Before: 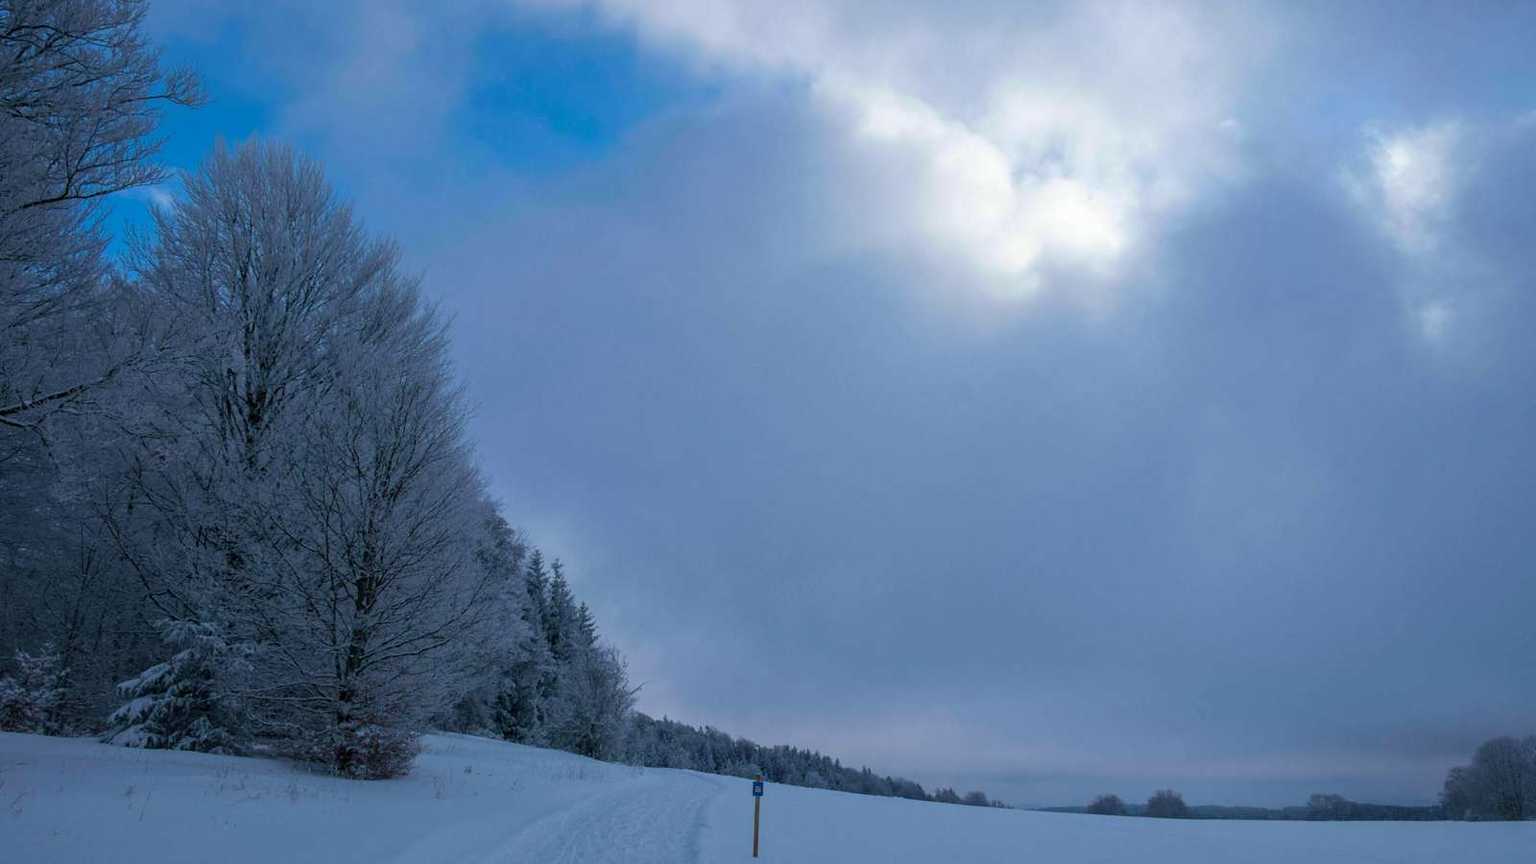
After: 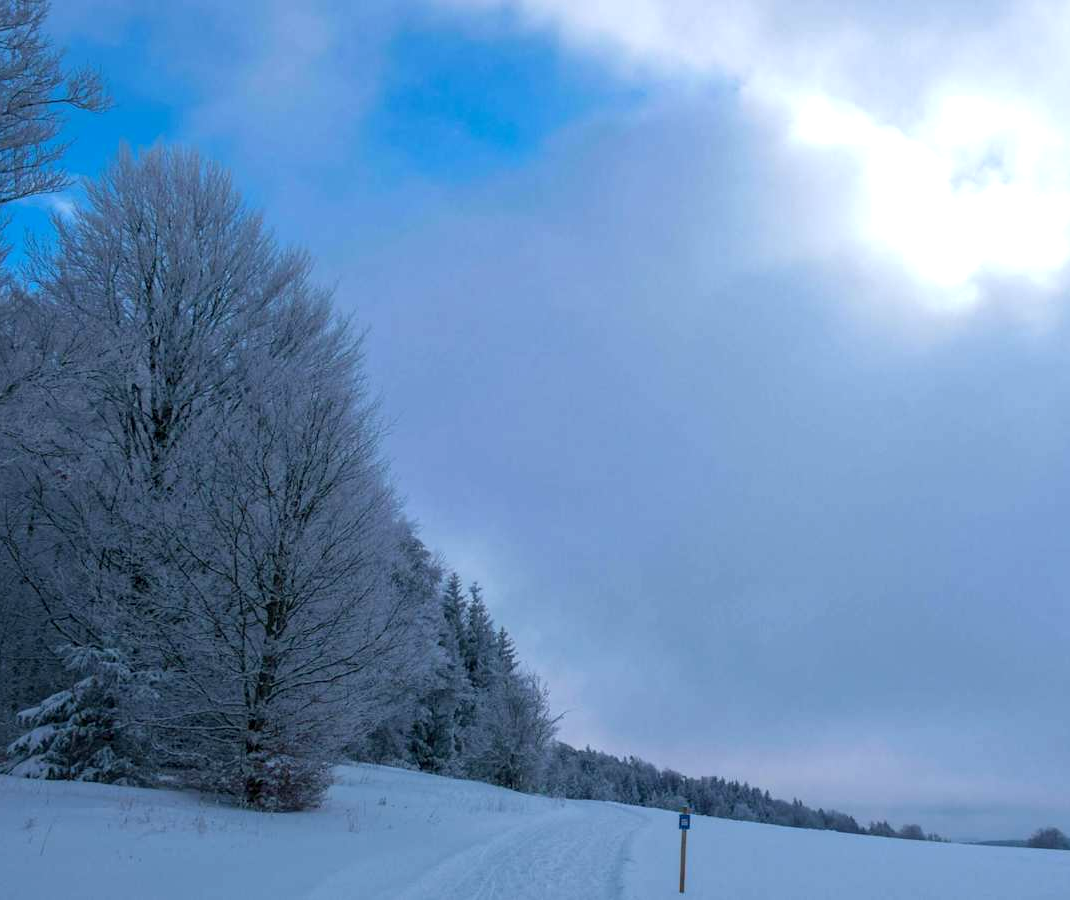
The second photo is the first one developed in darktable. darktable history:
exposure: black level correction 0.001, exposure 0.498 EV, compensate highlight preservation false
crop and rotate: left 6.66%, right 26.453%
